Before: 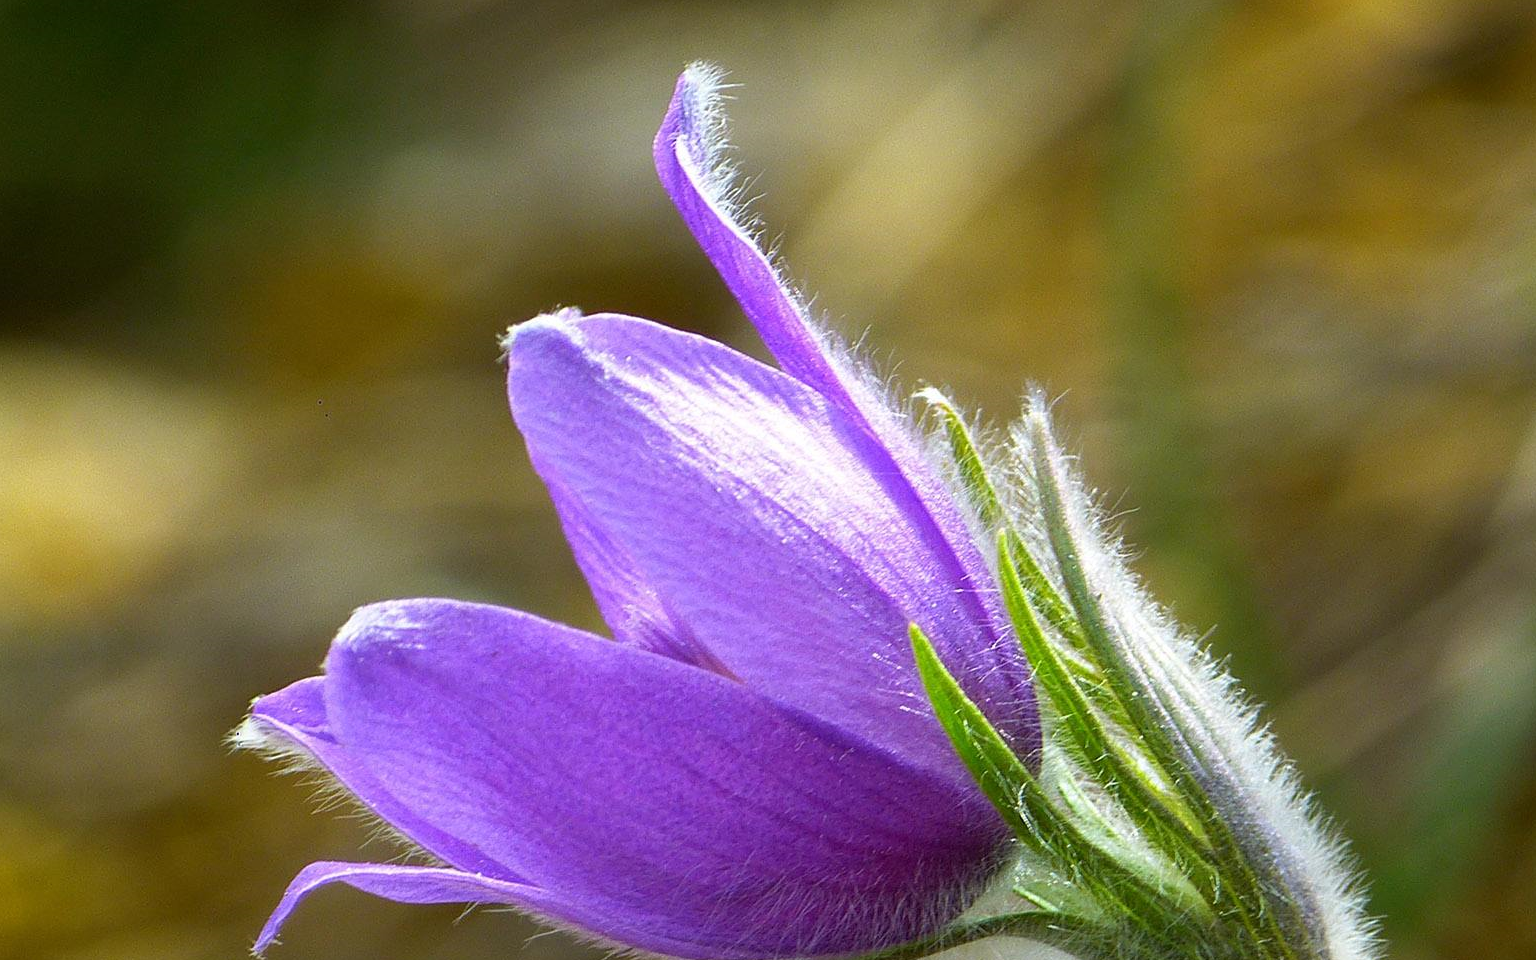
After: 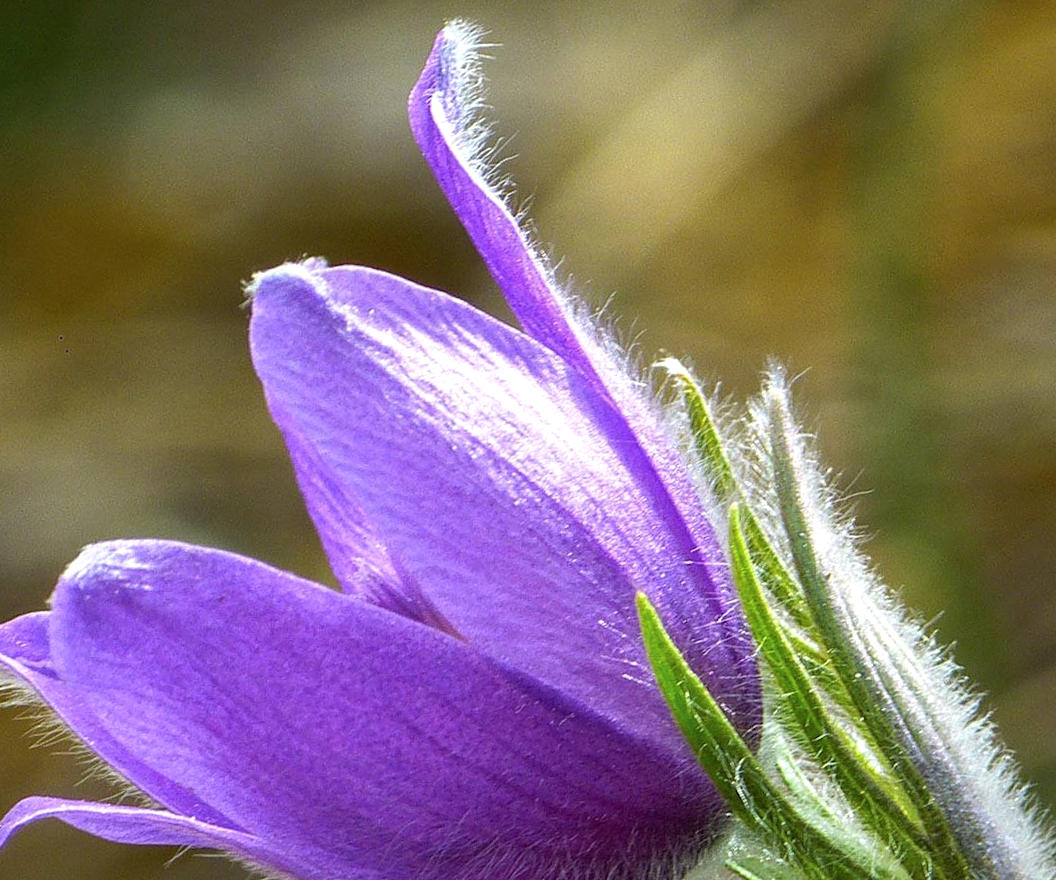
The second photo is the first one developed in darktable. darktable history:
local contrast: detail 130%
rgb levels: preserve colors max RGB
tone curve: curves: ch0 [(0, 0) (0.003, 0.051) (0.011, 0.054) (0.025, 0.056) (0.044, 0.07) (0.069, 0.092) (0.1, 0.119) (0.136, 0.149) (0.177, 0.189) (0.224, 0.231) (0.277, 0.278) (0.335, 0.329) (0.399, 0.386) (0.468, 0.454) (0.543, 0.524) (0.623, 0.603) (0.709, 0.687) (0.801, 0.776) (0.898, 0.878) (1, 1)], preserve colors none
crop and rotate: angle -3.27°, left 14.277%, top 0.028%, right 10.766%, bottom 0.028%
